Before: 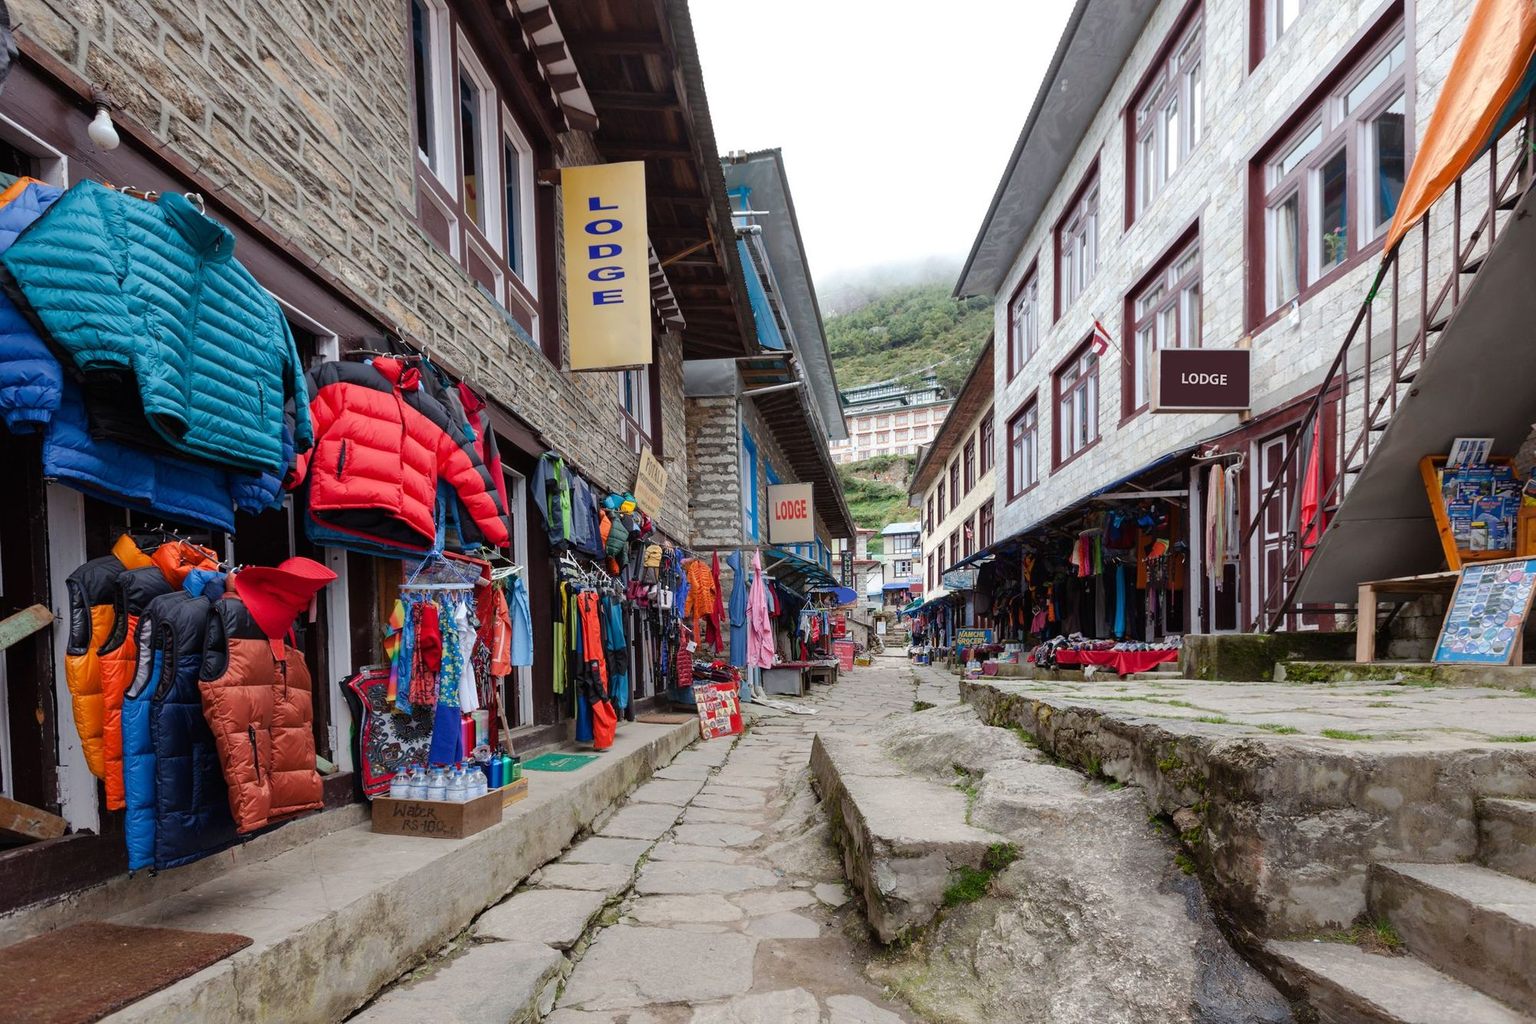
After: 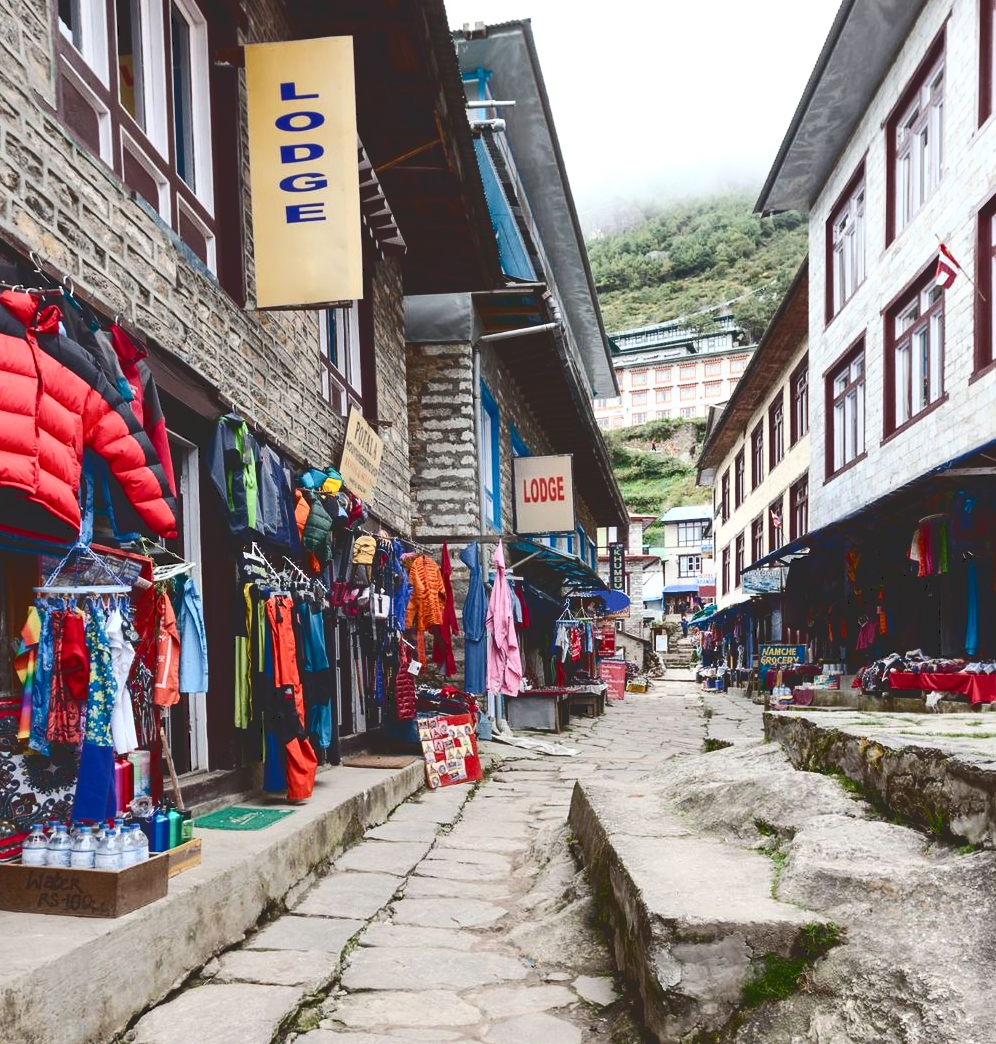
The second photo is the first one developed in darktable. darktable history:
tone curve: curves: ch0 [(0, 0) (0.003, 0.156) (0.011, 0.156) (0.025, 0.161) (0.044, 0.161) (0.069, 0.161) (0.1, 0.166) (0.136, 0.168) (0.177, 0.179) (0.224, 0.202) (0.277, 0.241) (0.335, 0.296) (0.399, 0.378) (0.468, 0.484) (0.543, 0.604) (0.623, 0.728) (0.709, 0.822) (0.801, 0.918) (0.898, 0.98) (1, 1)], color space Lab, independent channels, preserve colors none
crop and rotate: angle 0.021°, left 24.296%, top 13.1%, right 25.873%, bottom 8.519%
